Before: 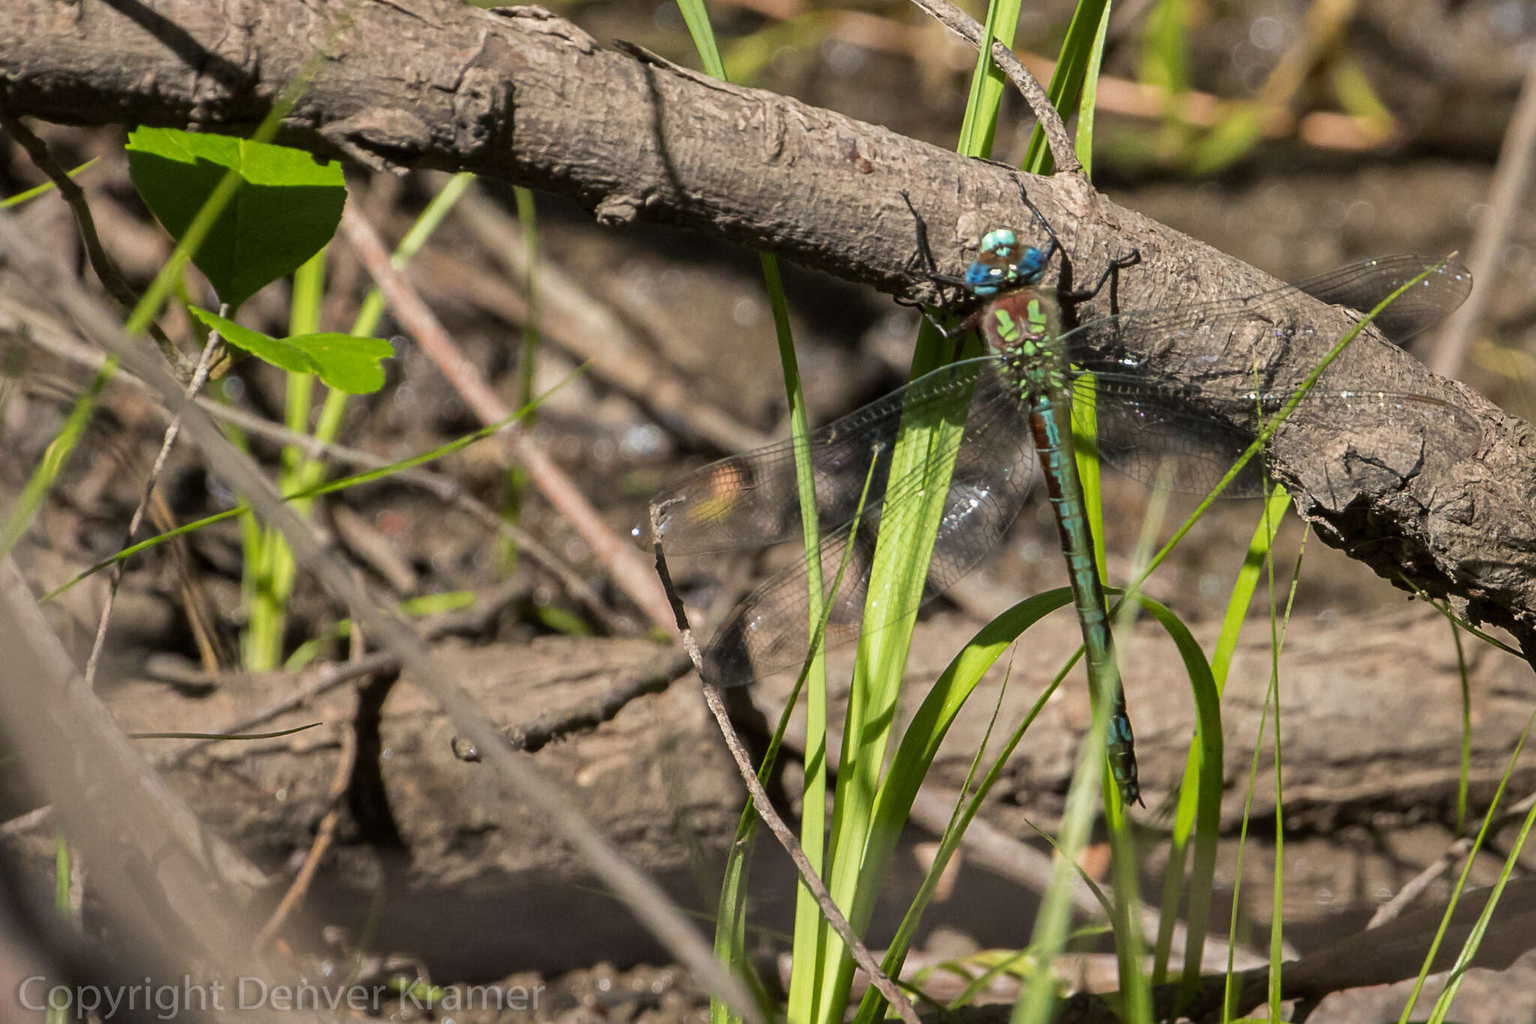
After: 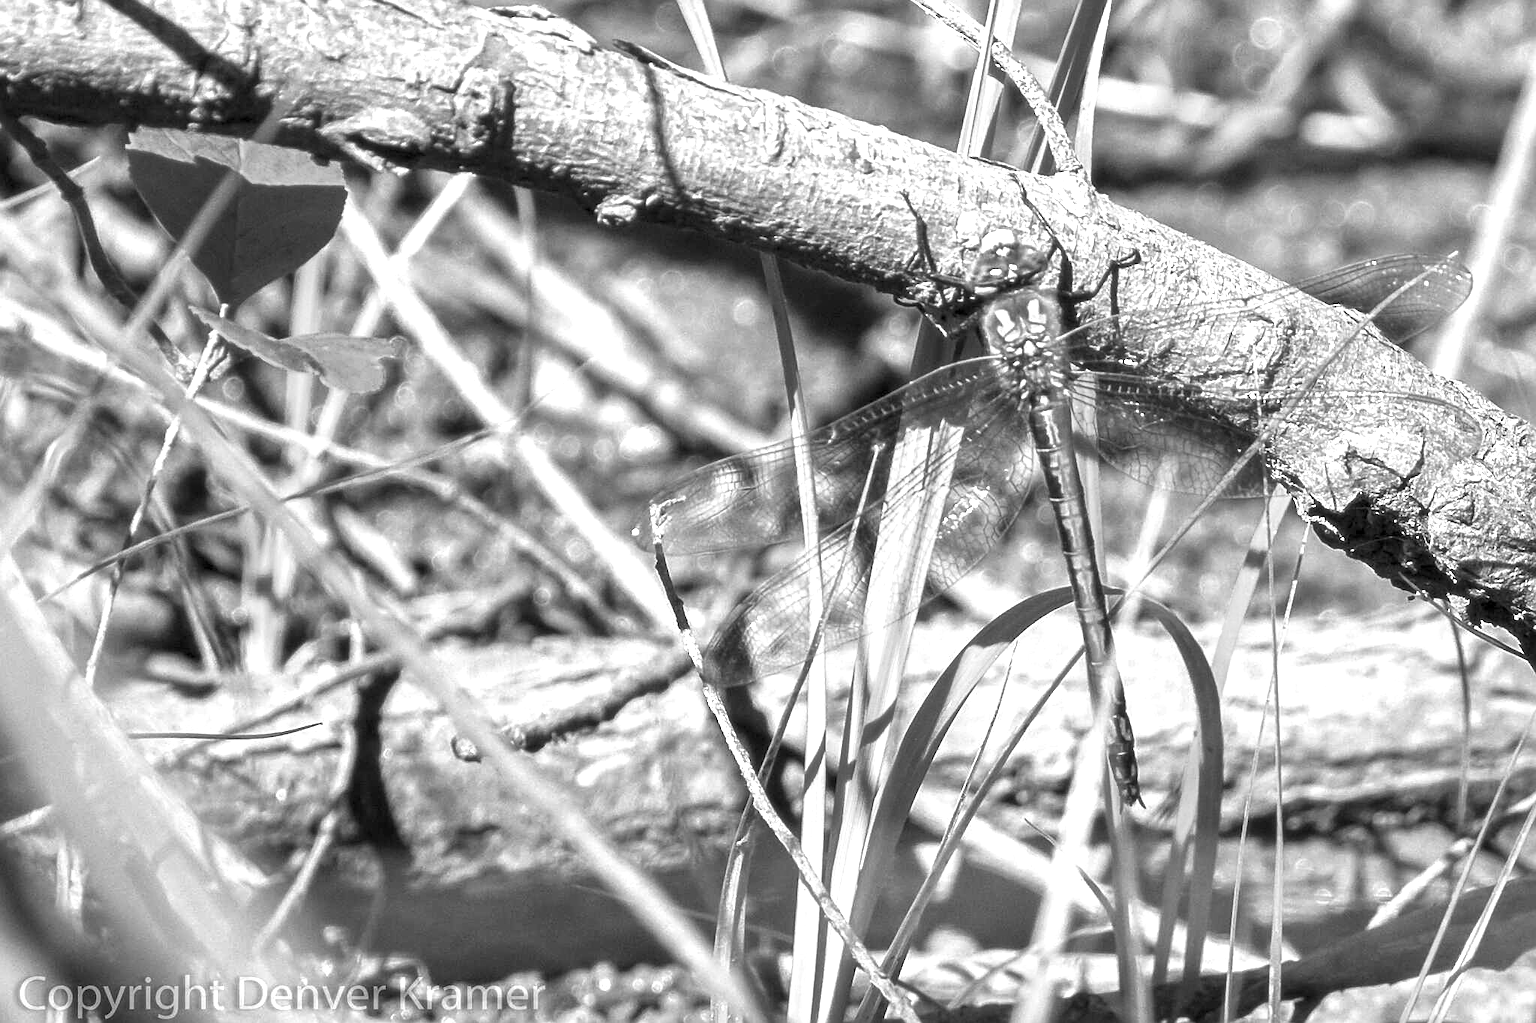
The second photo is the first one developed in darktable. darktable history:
sharpen: on, module defaults
exposure: black level correction 0, exposure 1.5 EV, compensate exposure bias true, compensate highlight preservation false
soften: size 10%, saturation 50%, brightness 0.2 EV, mix 10%
monochrome: a 0, b 0, size 0.5, highlights 0.57
local contrast: highlights 100%, shadows 100%, detail 120%, midtone range 0.2
